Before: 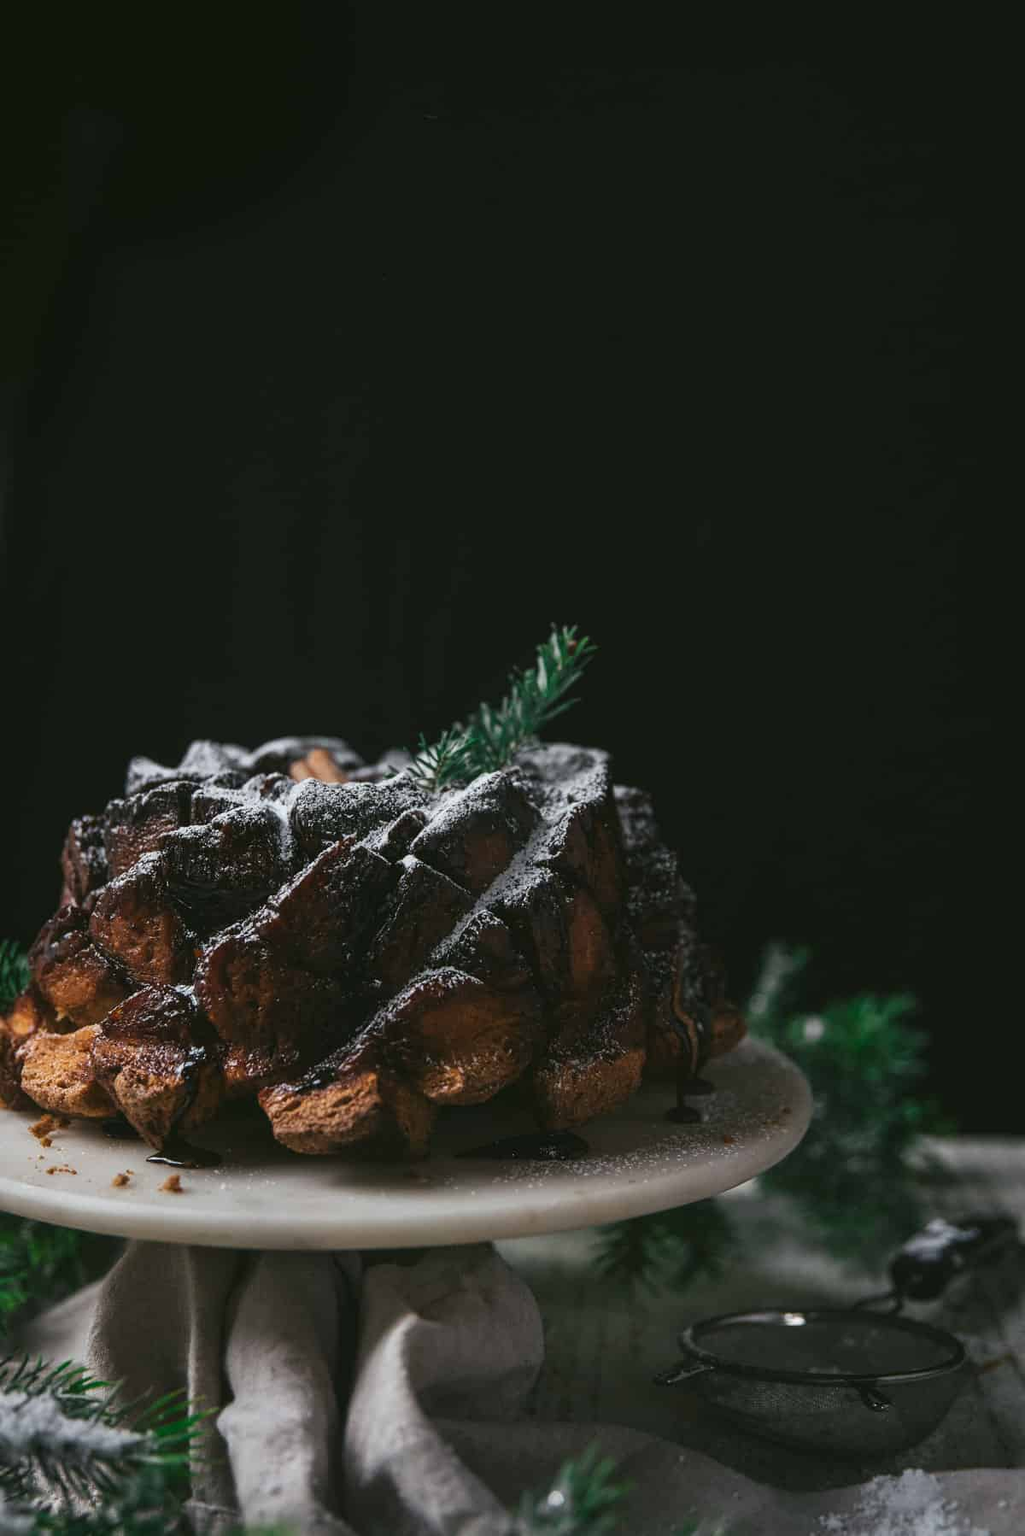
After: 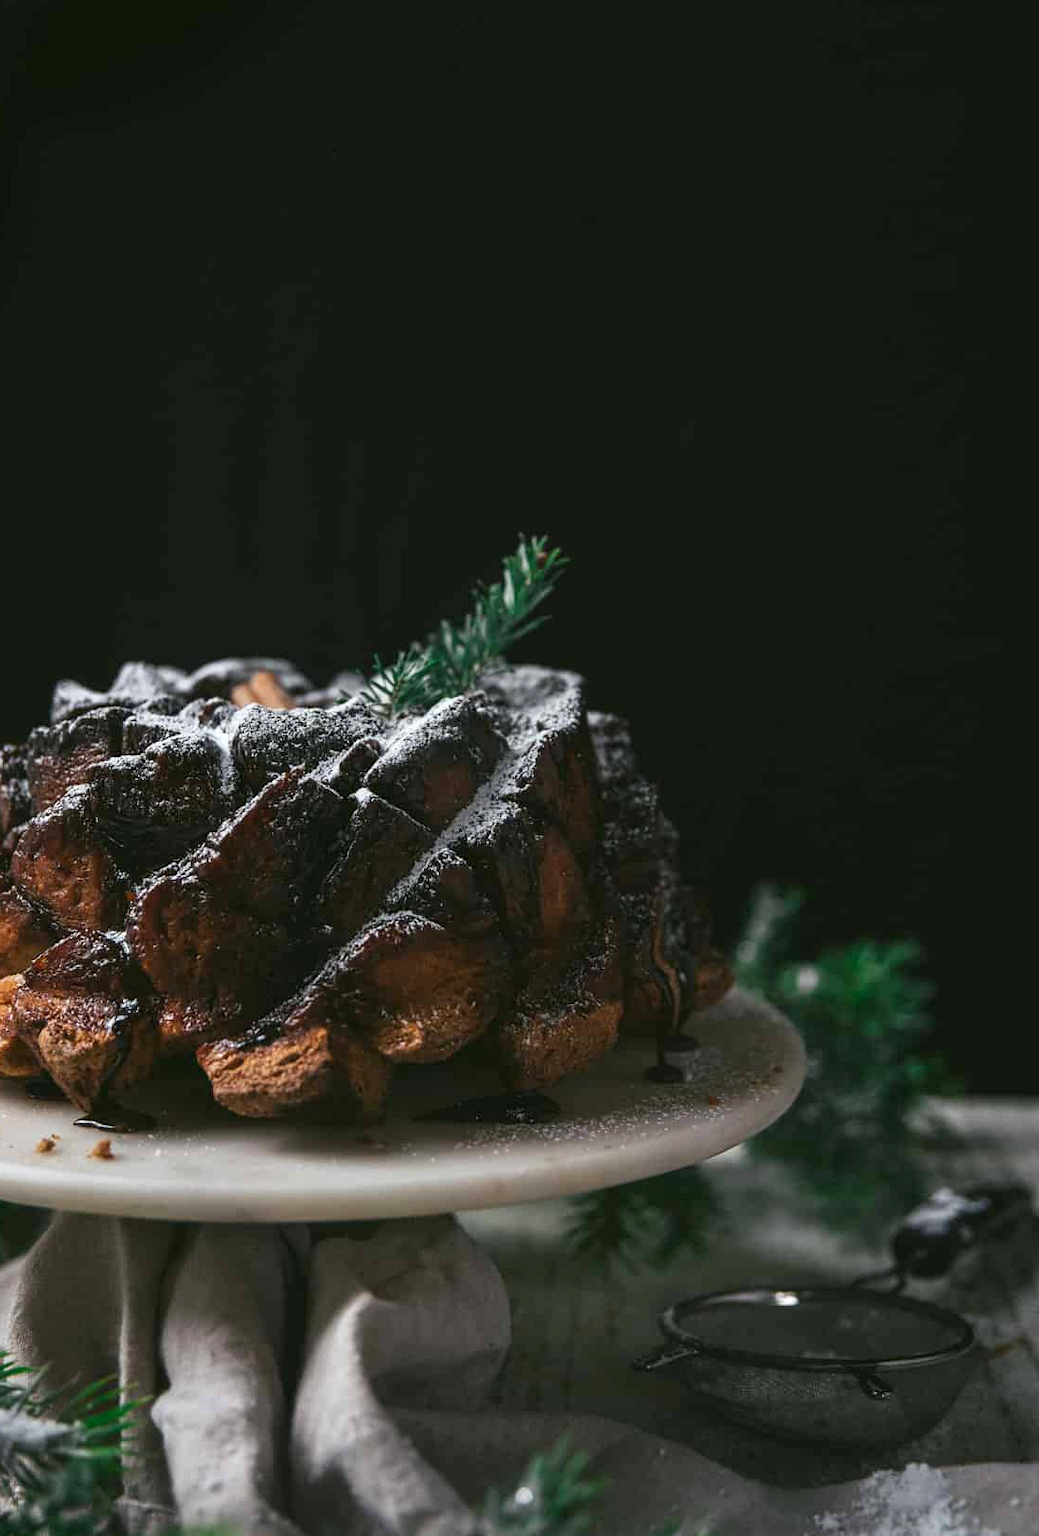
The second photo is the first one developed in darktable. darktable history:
crop and rotate: left 7.809%, top 9.02%
exposure: black level correction 0.002, exposure 0.3 EV, compensate highlight preservation false
